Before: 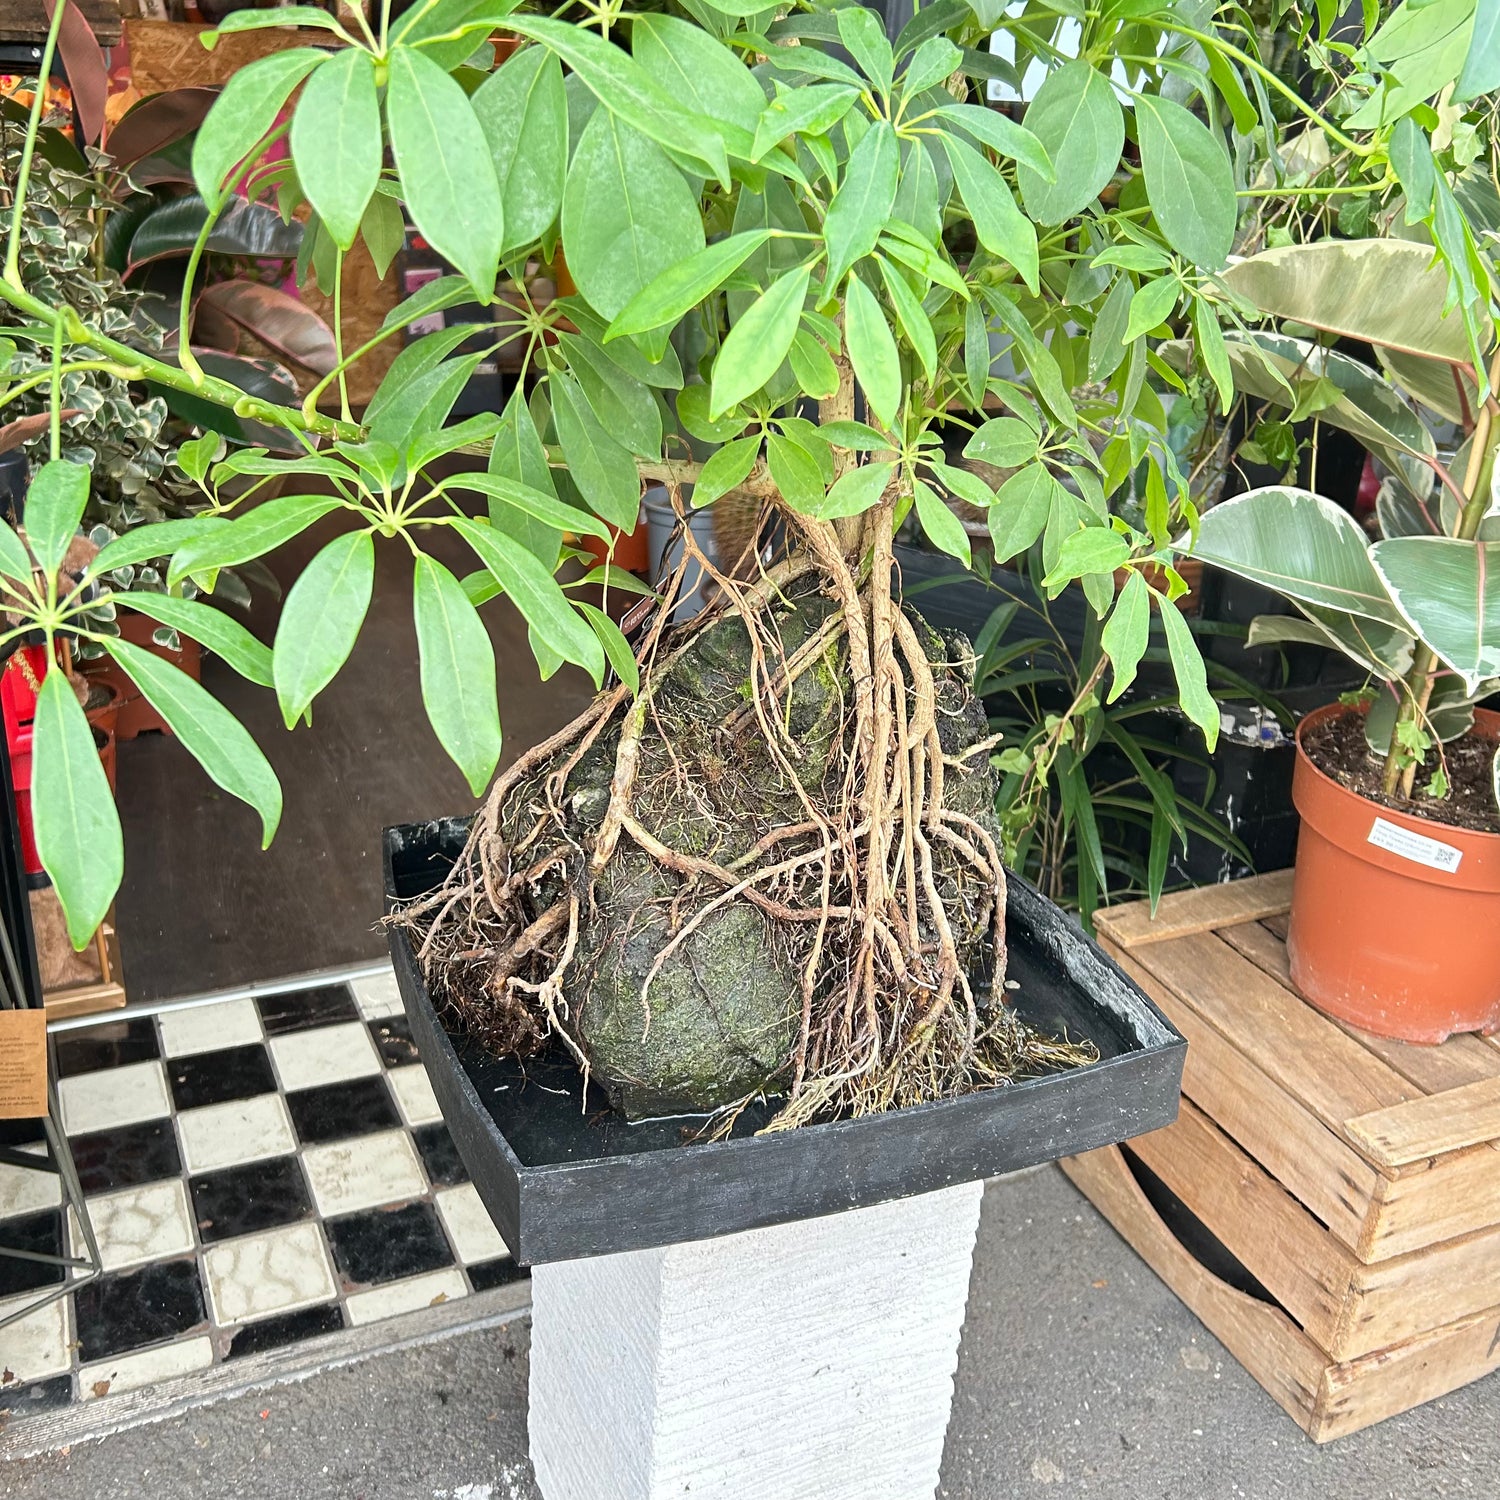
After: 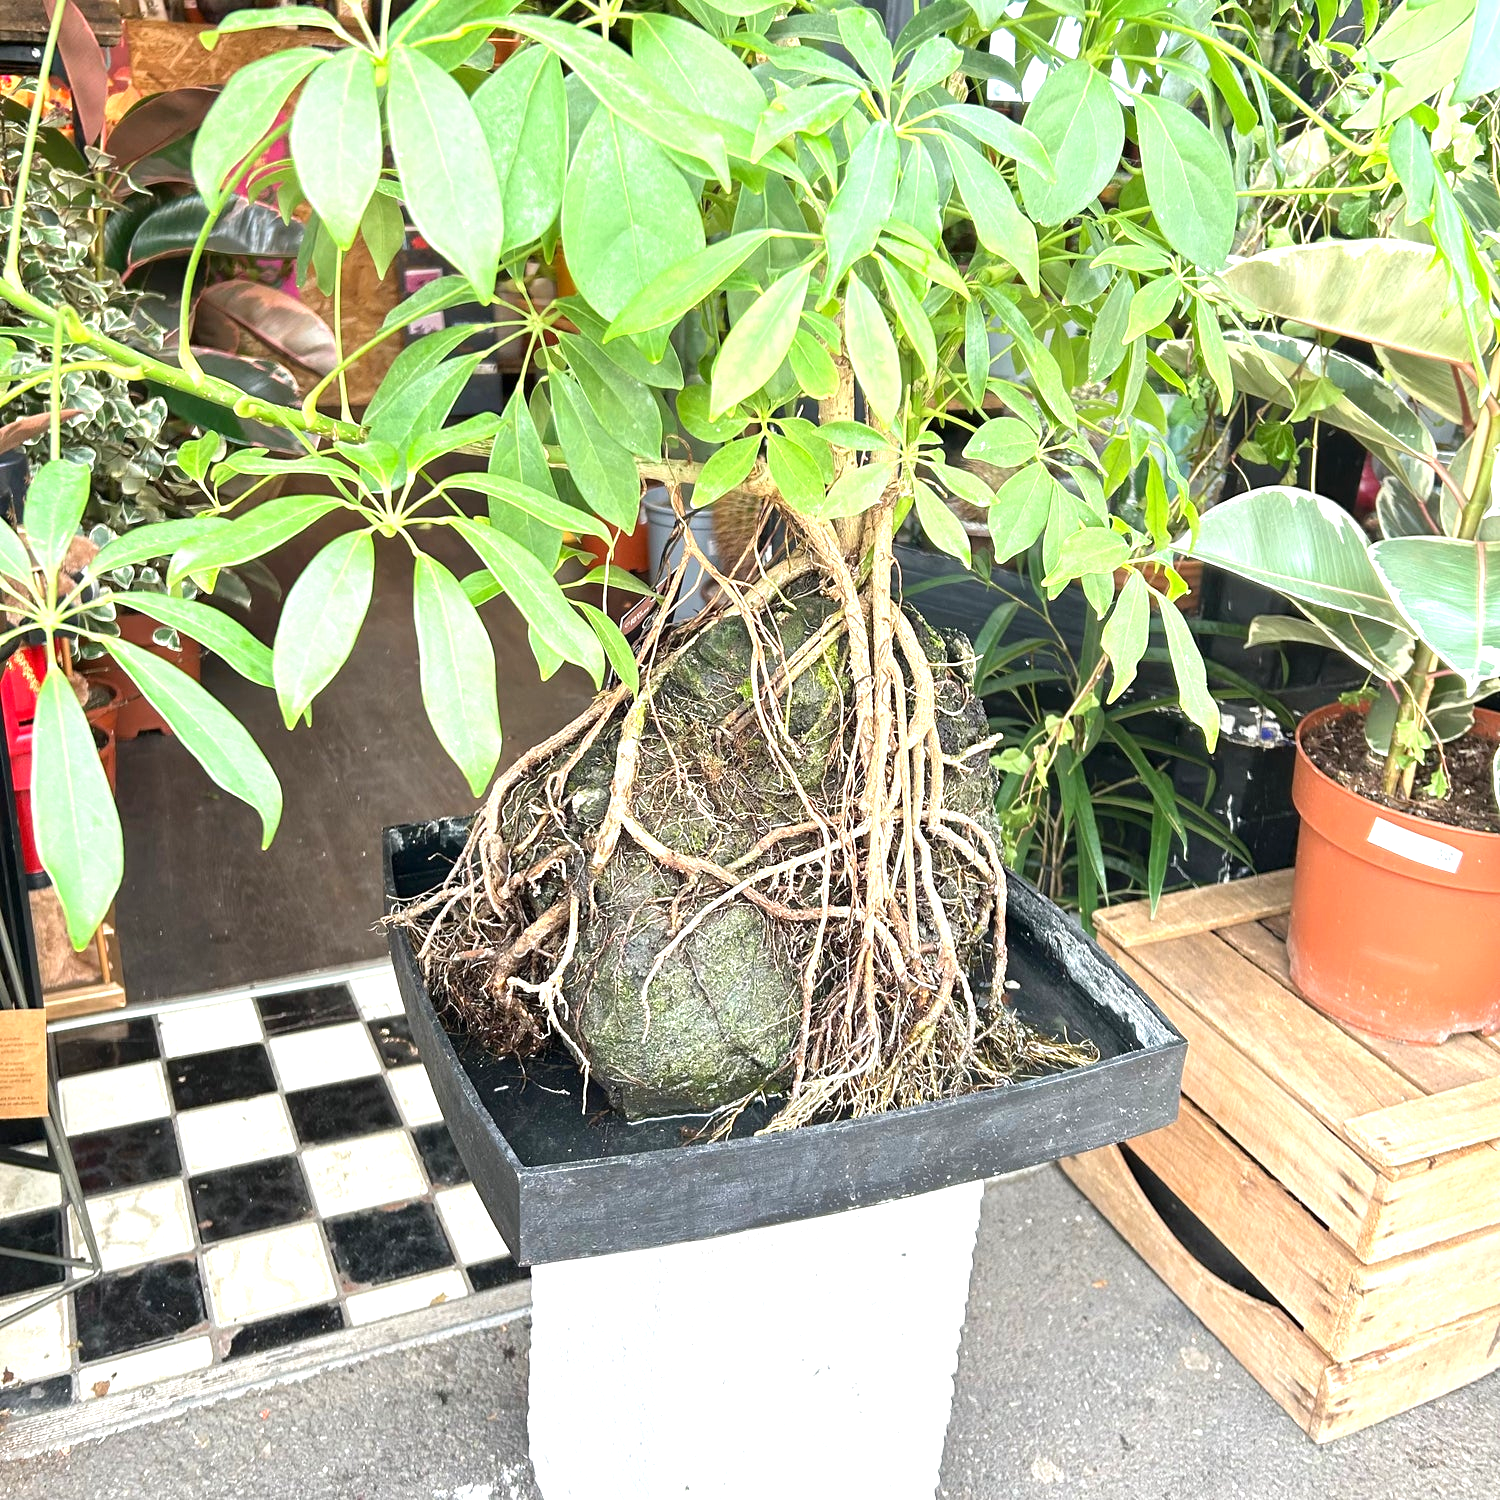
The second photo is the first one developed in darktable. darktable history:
exposure: exposure 0.781 EV, compensate exposure bias true, compensate highlight preservation false
